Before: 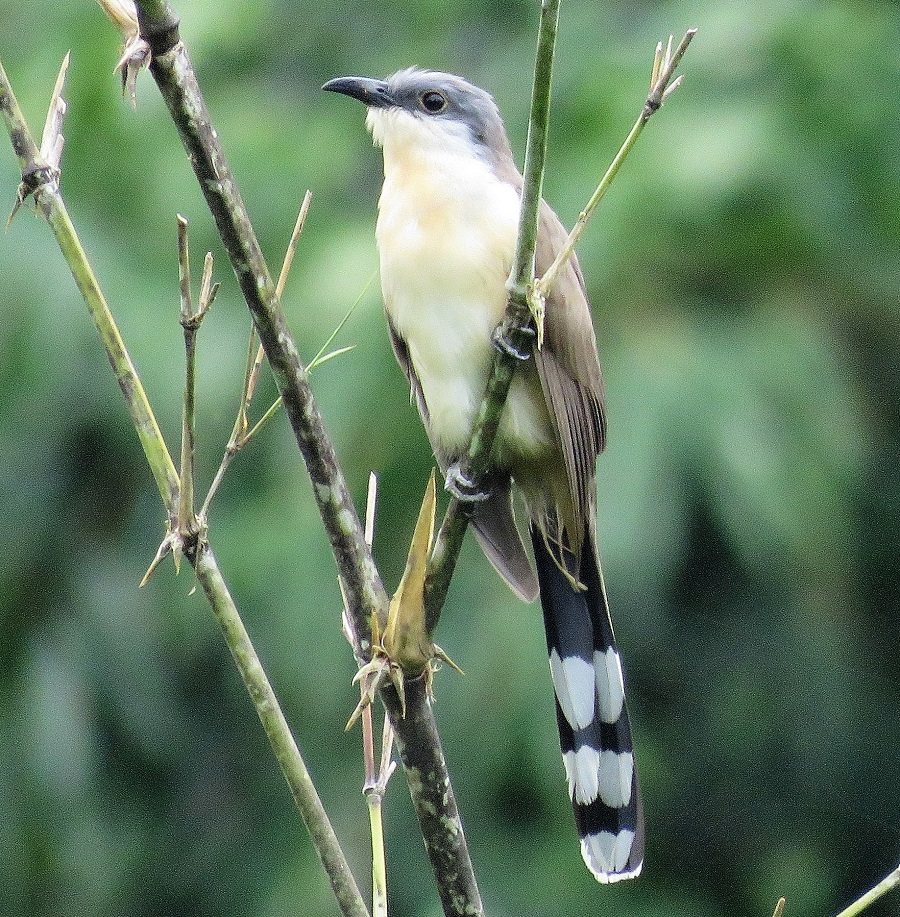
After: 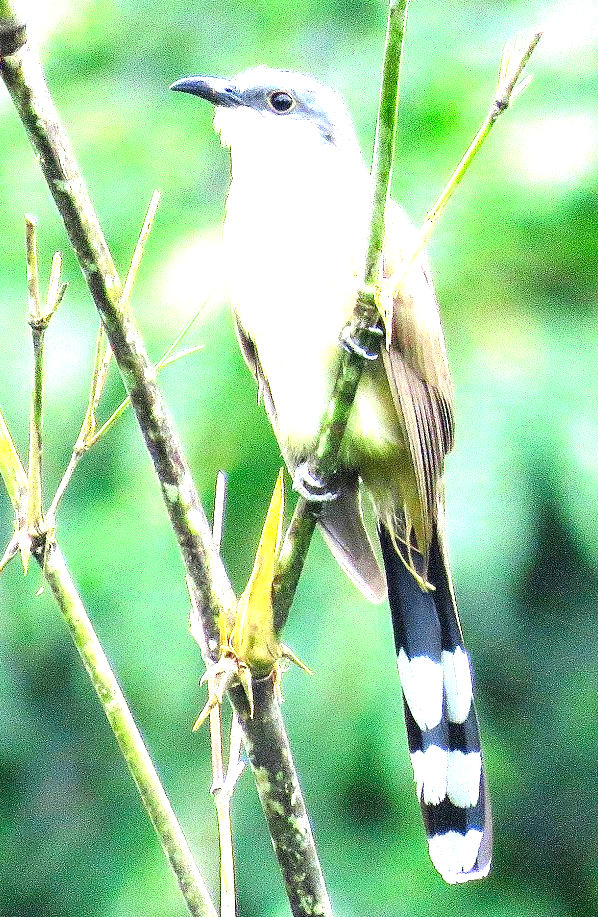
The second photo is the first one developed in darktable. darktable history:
crop: left 16.899%, right 16.556%
exposure: black level correction 0.001, exposure 1.822 EV, compensate exposure bias true, compensate highlight preservation false
contrast brightness saturation: saturation 0.5
